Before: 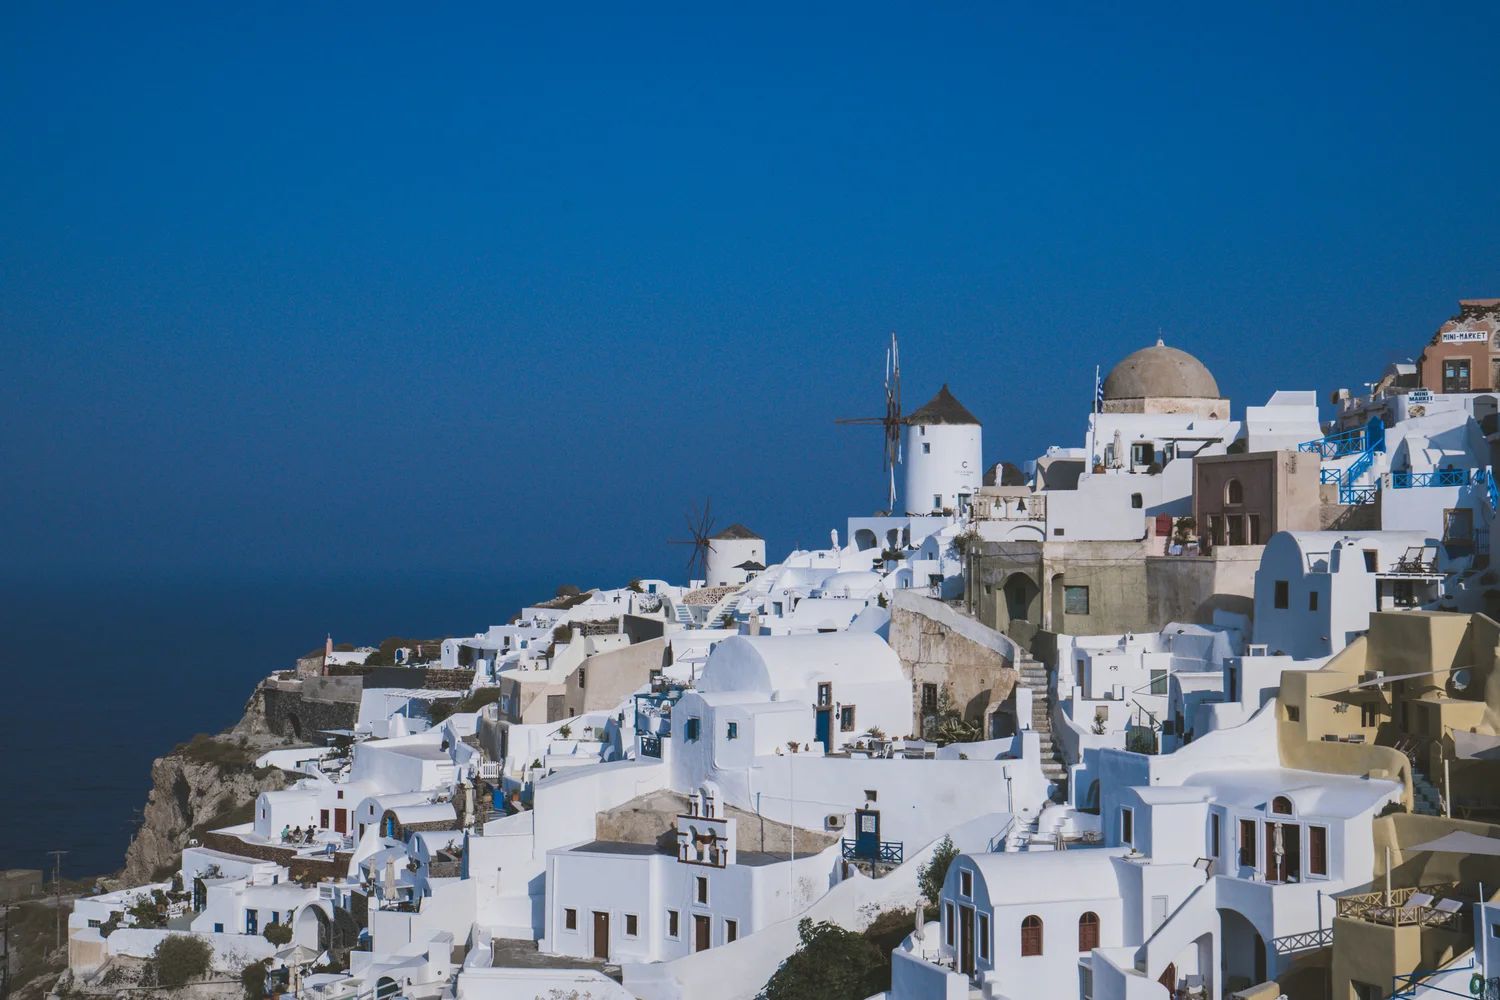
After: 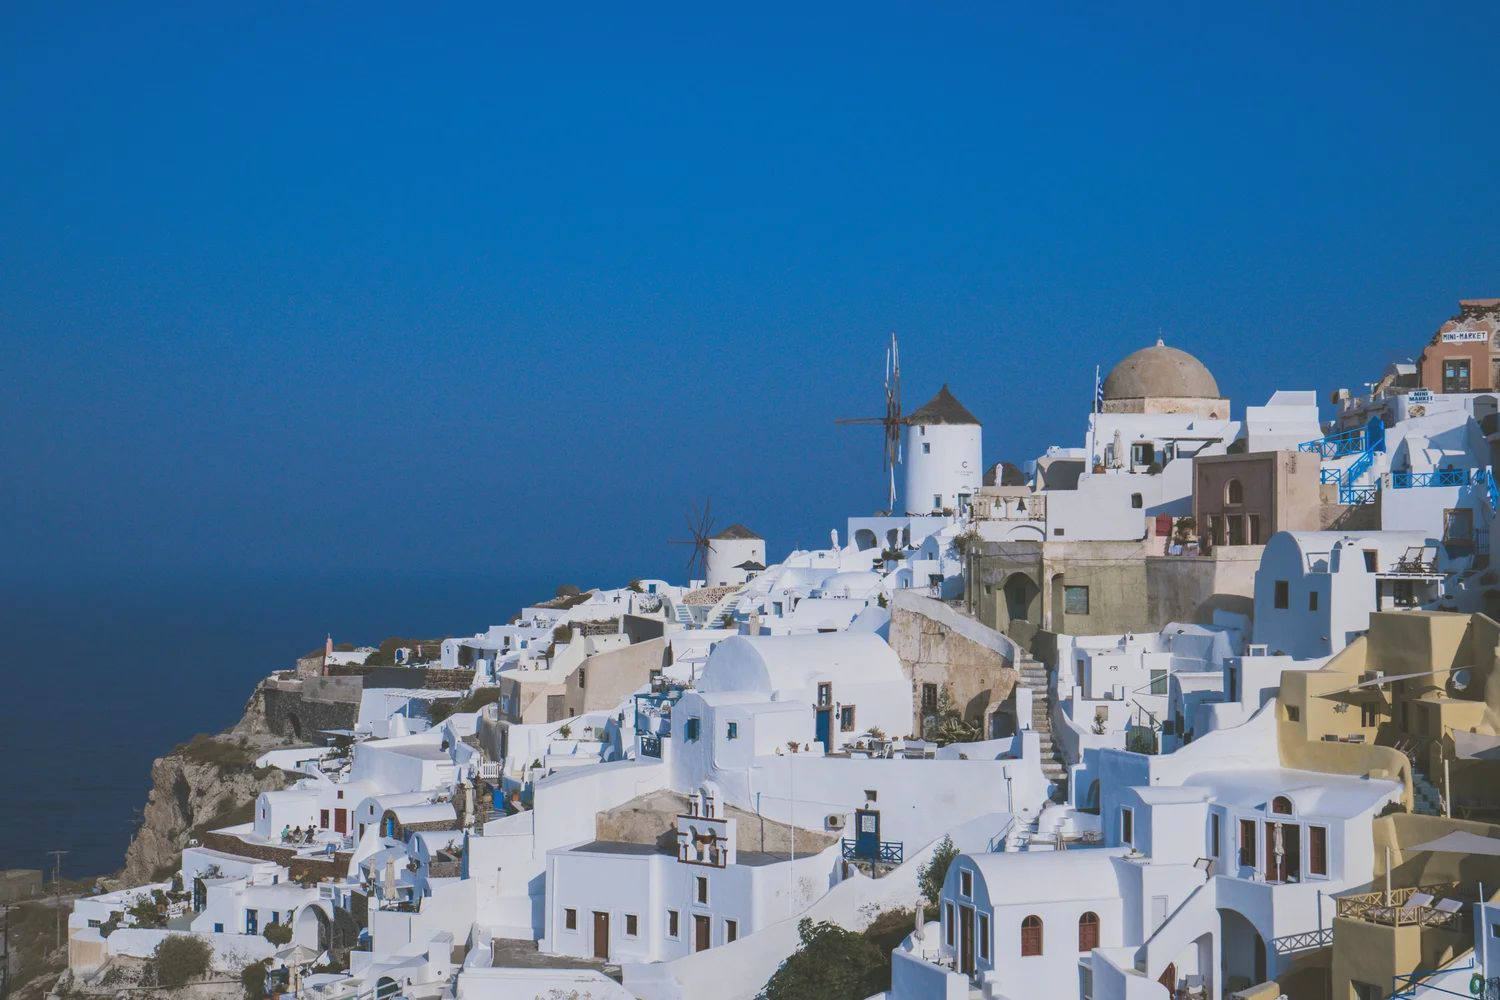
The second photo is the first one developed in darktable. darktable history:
contrast brightness saturation: contrast -0.1, brightness 0.05, saturation 0.08
color balance rgb: global vibrance 0.5%
